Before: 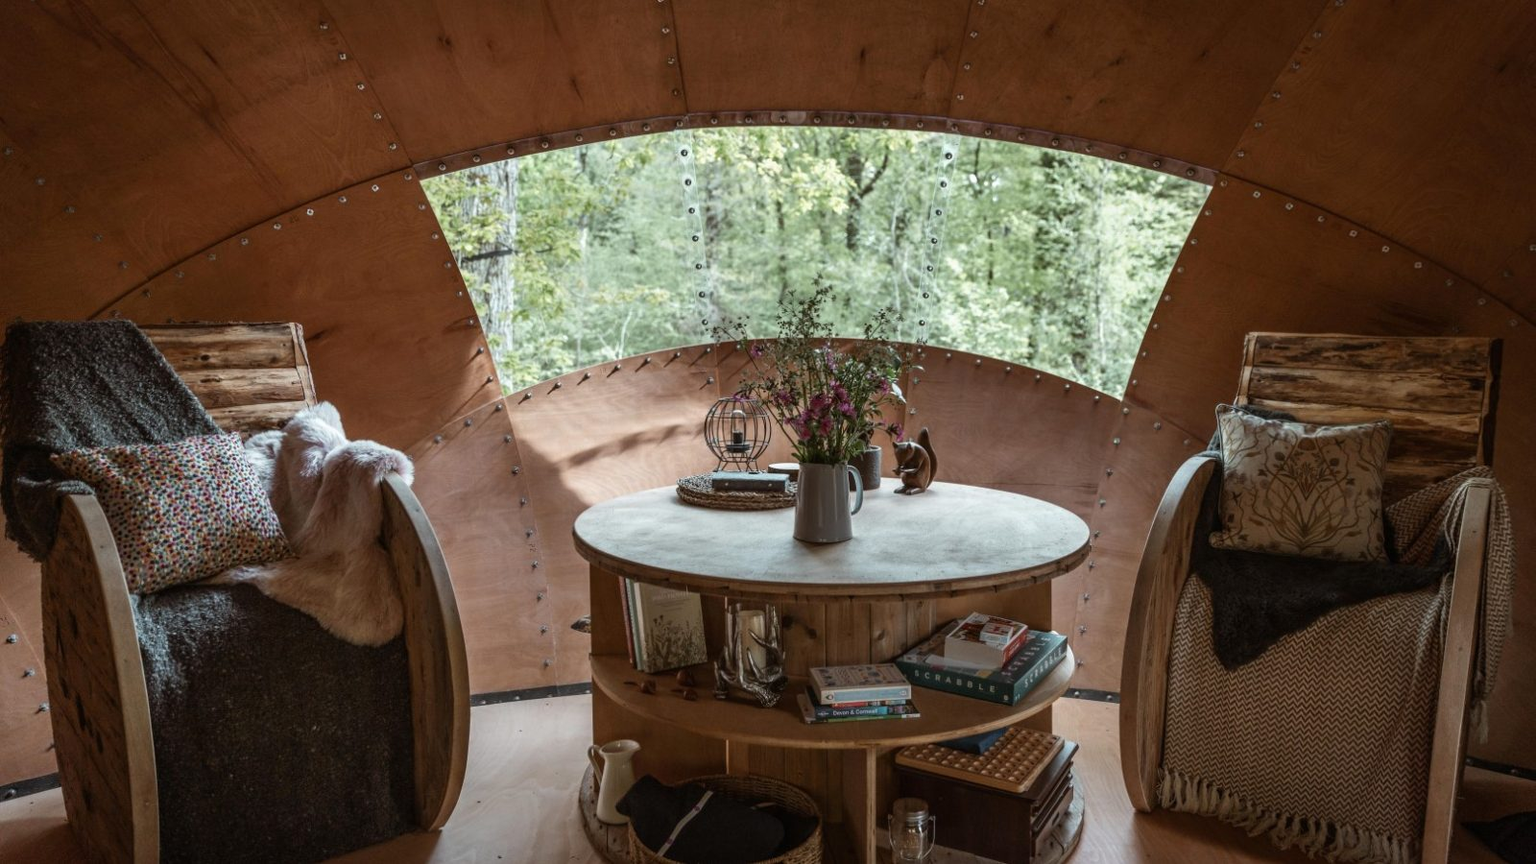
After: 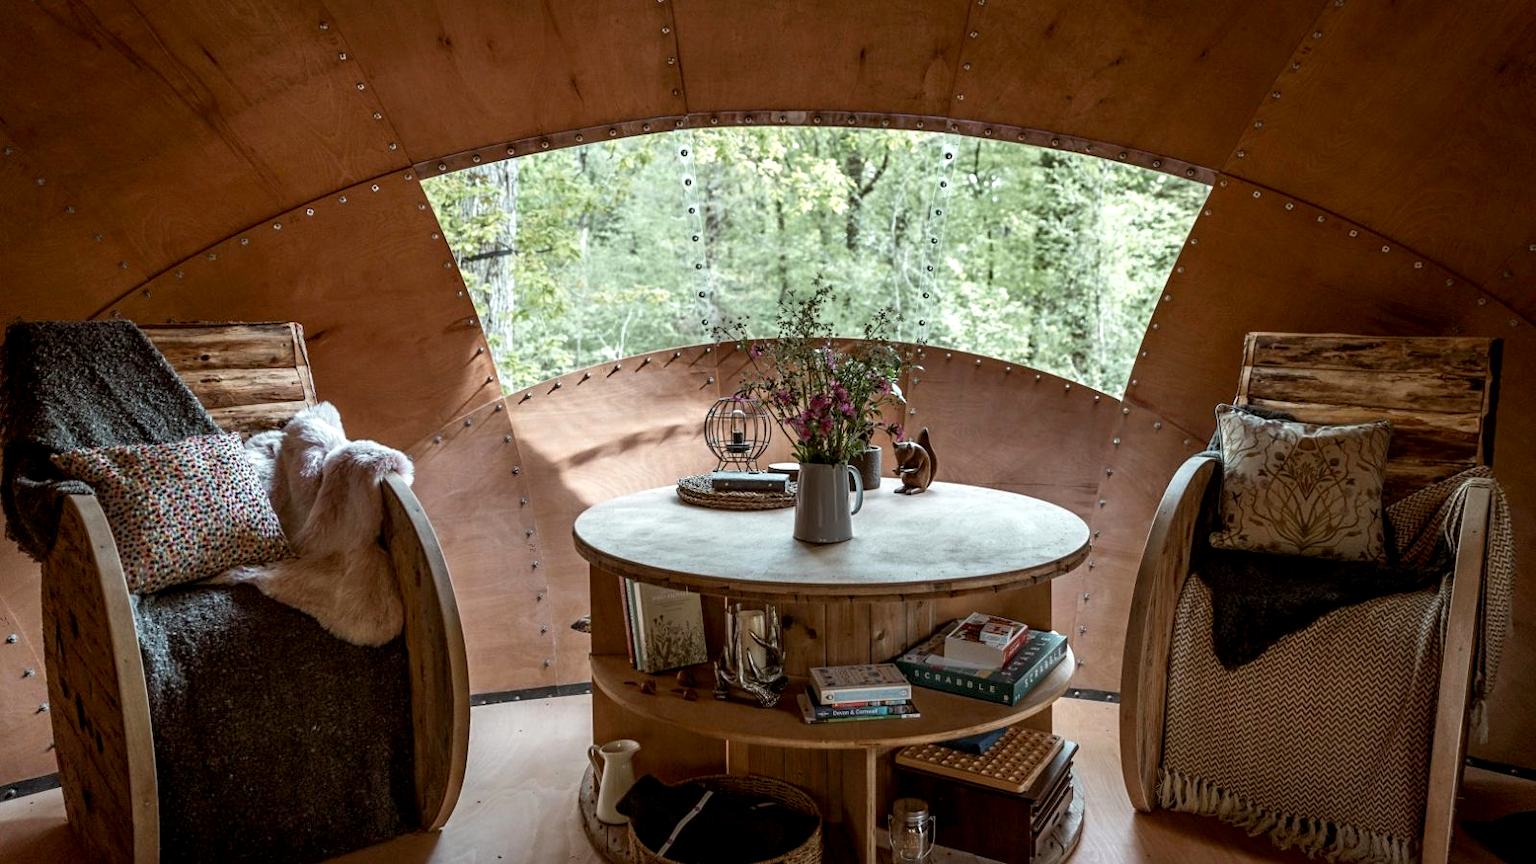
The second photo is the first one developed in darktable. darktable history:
sharpen: amount 0.204
exposure: black level correction 0.005, exposure 0.277 EV, compensate highlight preservation false
